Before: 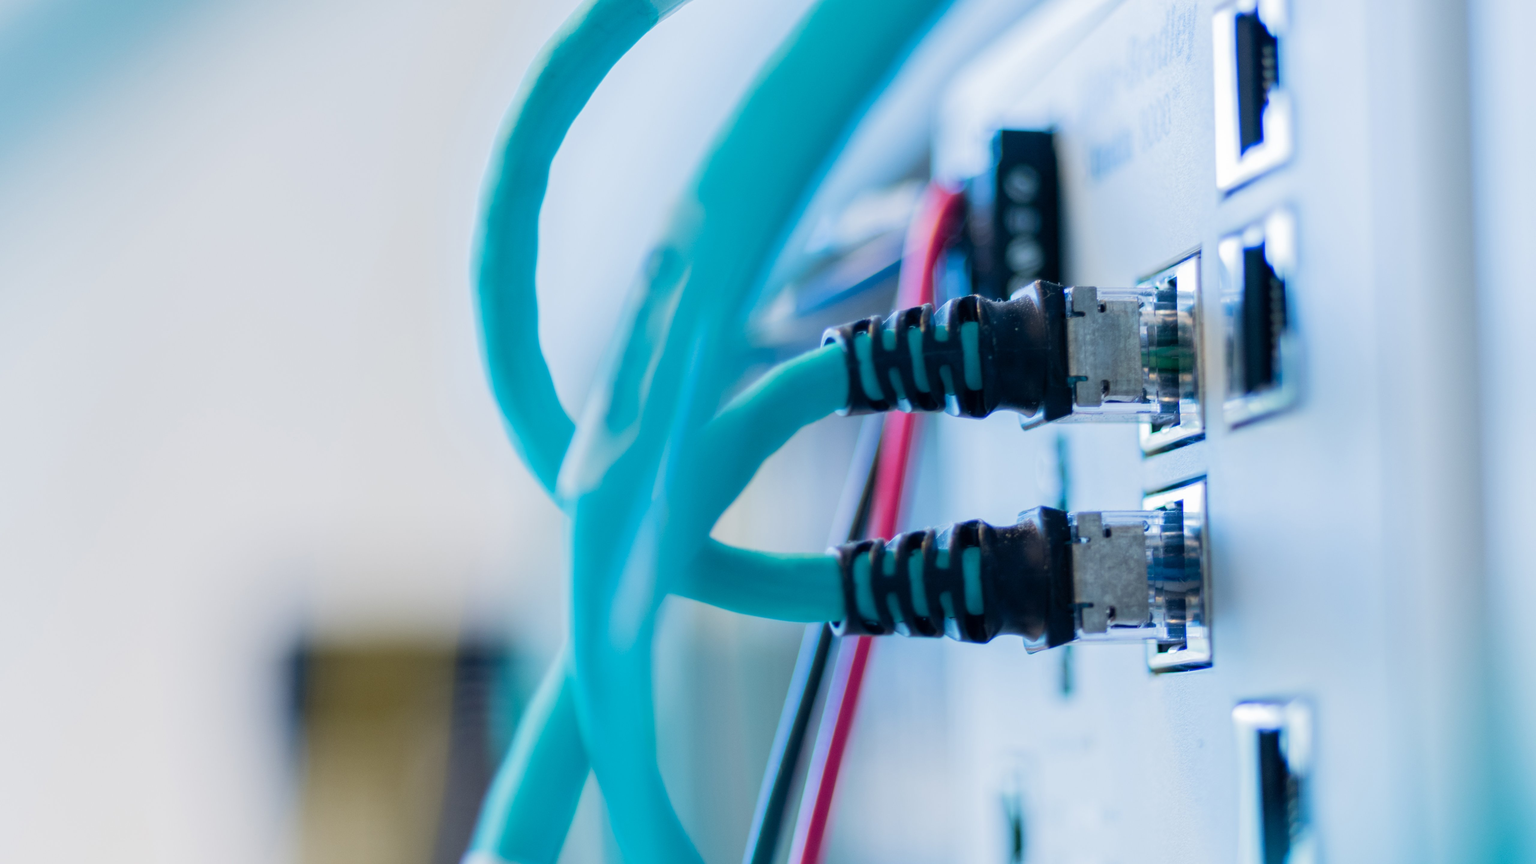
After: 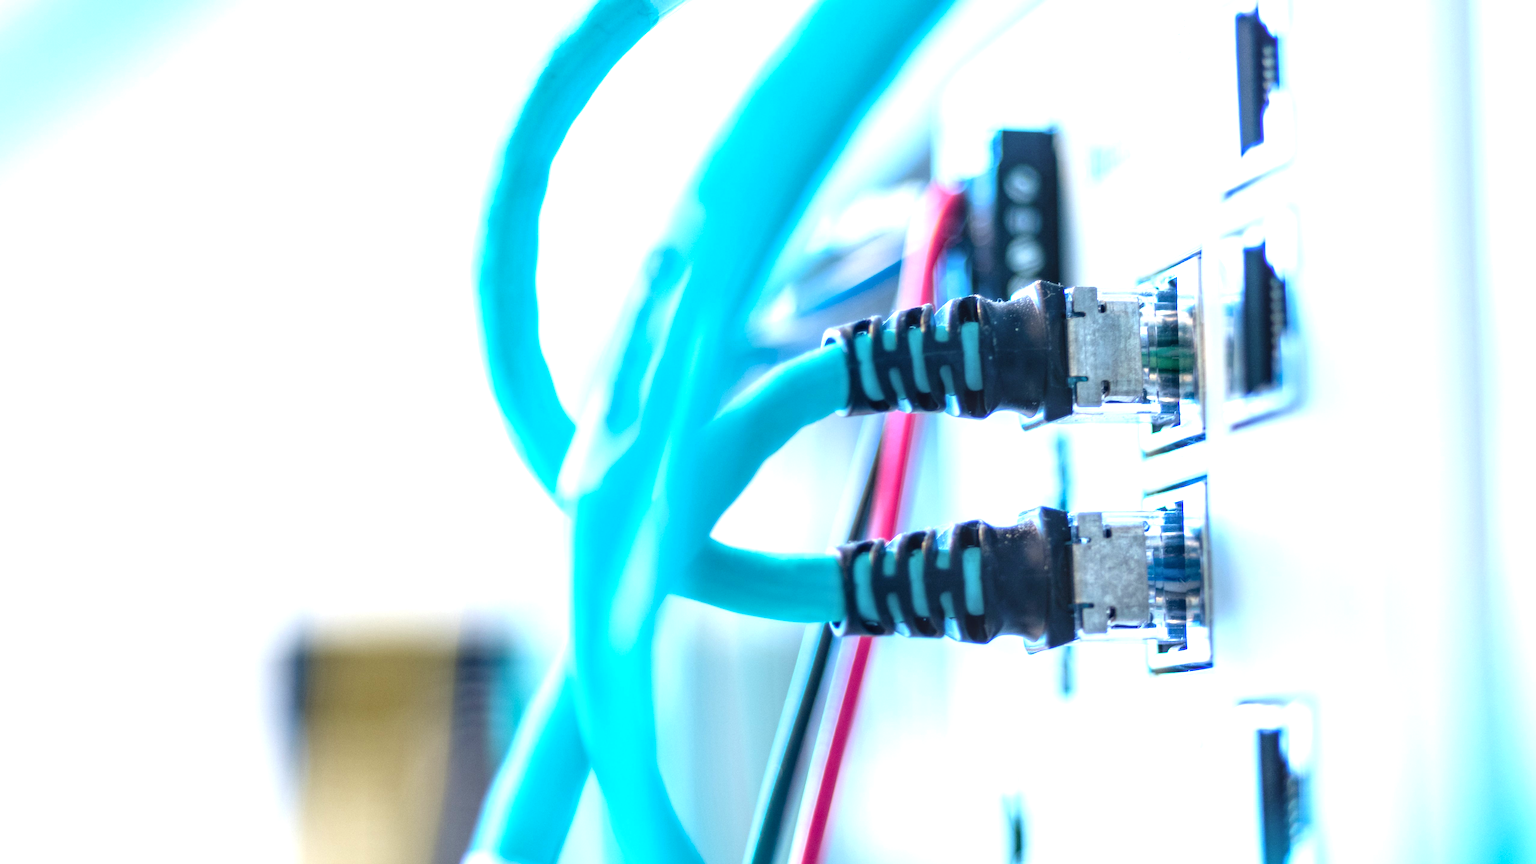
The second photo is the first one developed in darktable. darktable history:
exposure: black level correction 0, exposure 1.199 EV, compensate highlight preservation false
local contrast: on, module defaults
